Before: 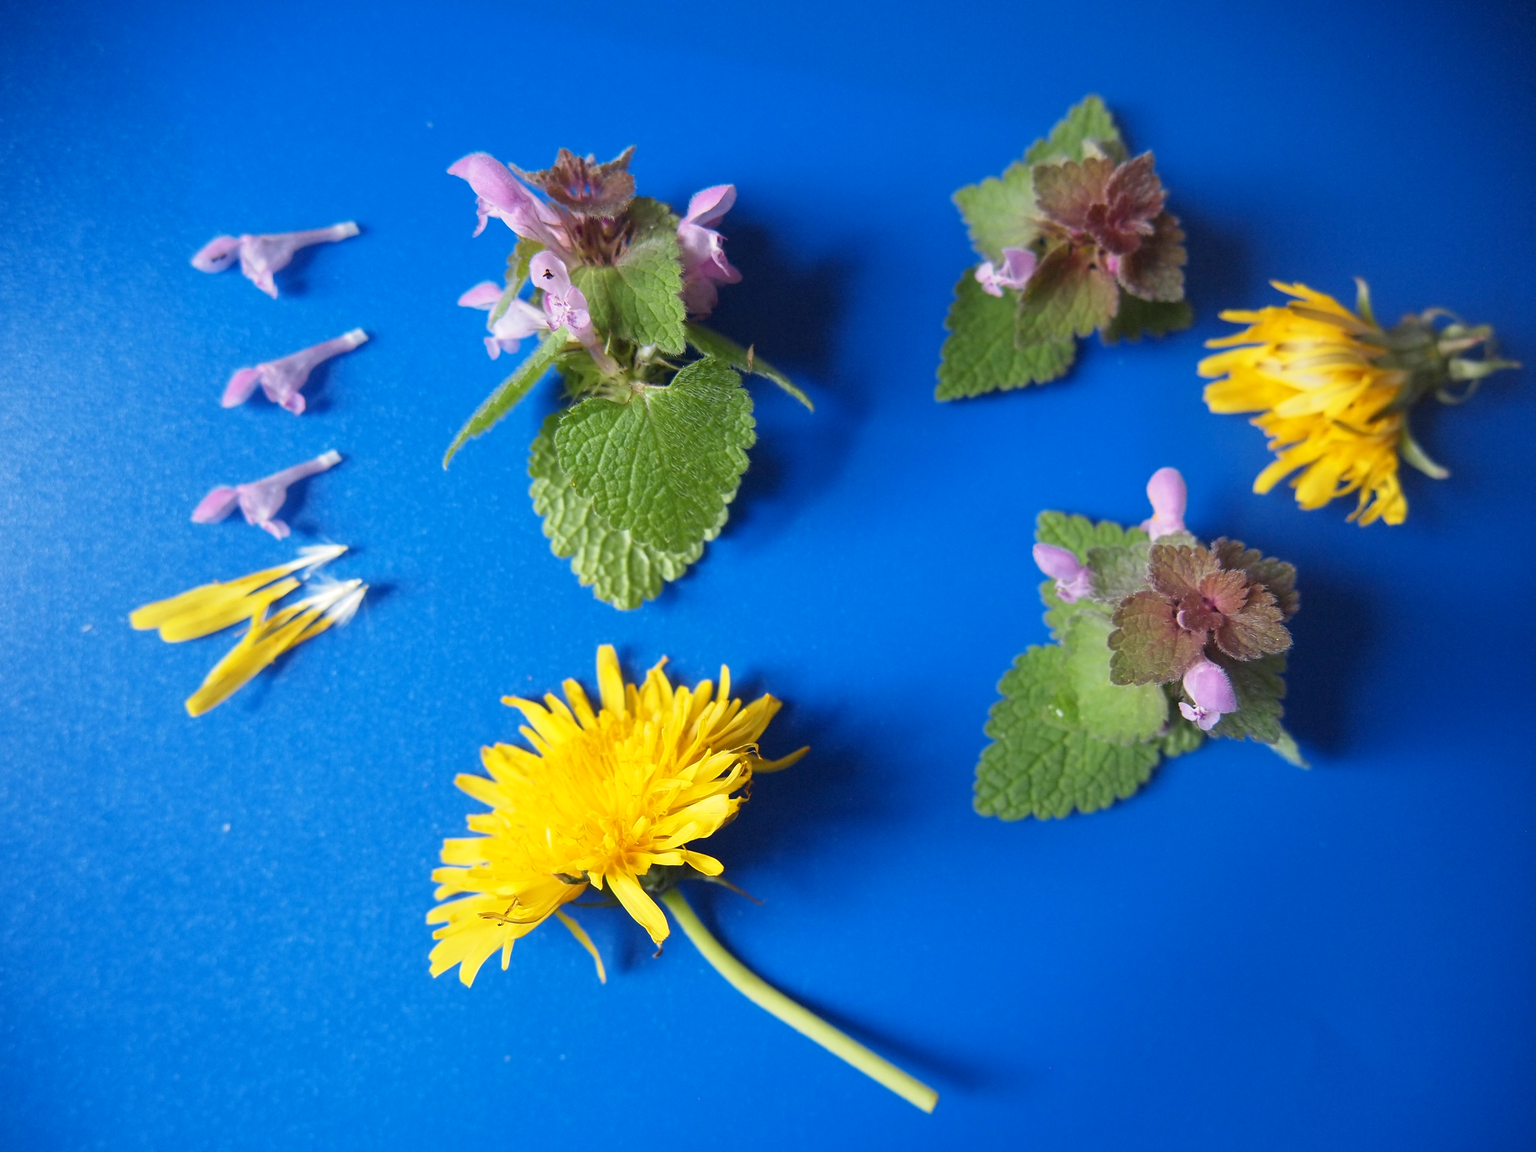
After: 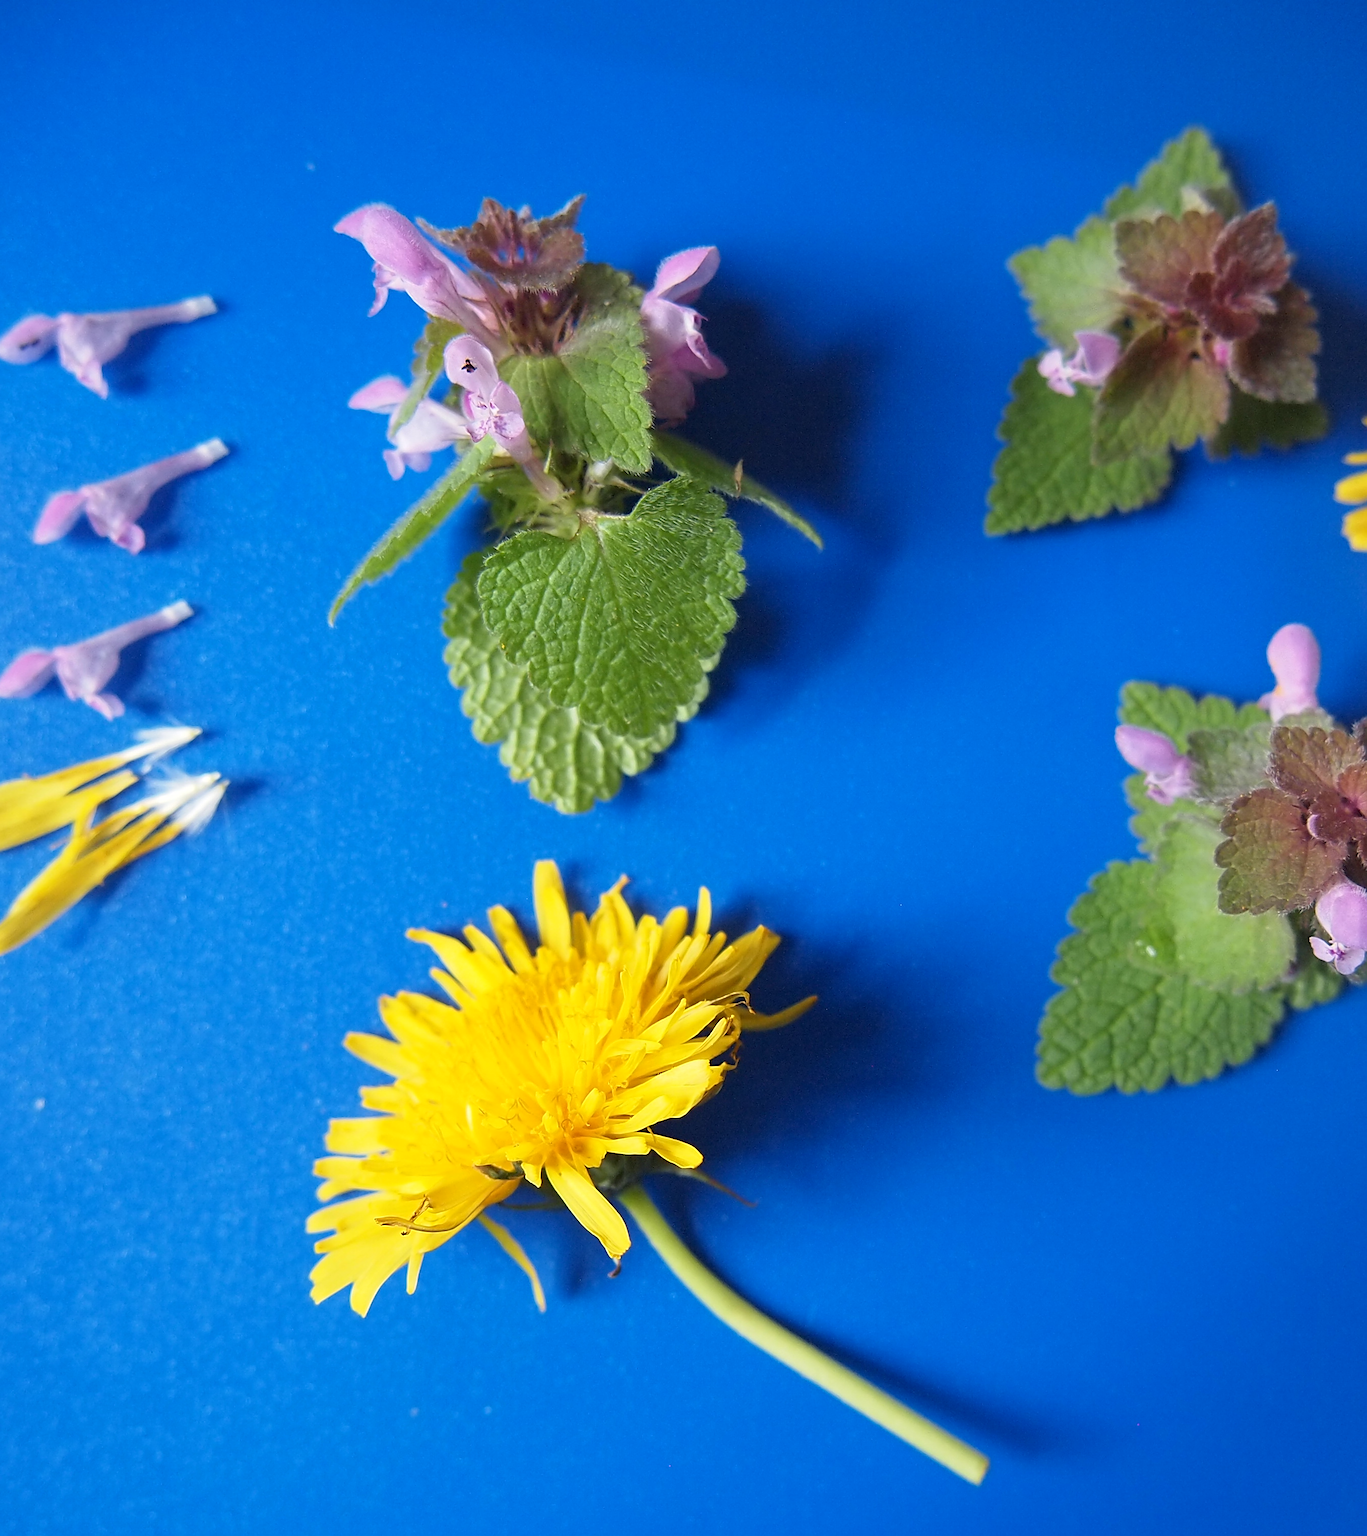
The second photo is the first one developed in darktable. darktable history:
crop and rotate: left 12.847%, right 20.405%
sharpen: on, module defaults
